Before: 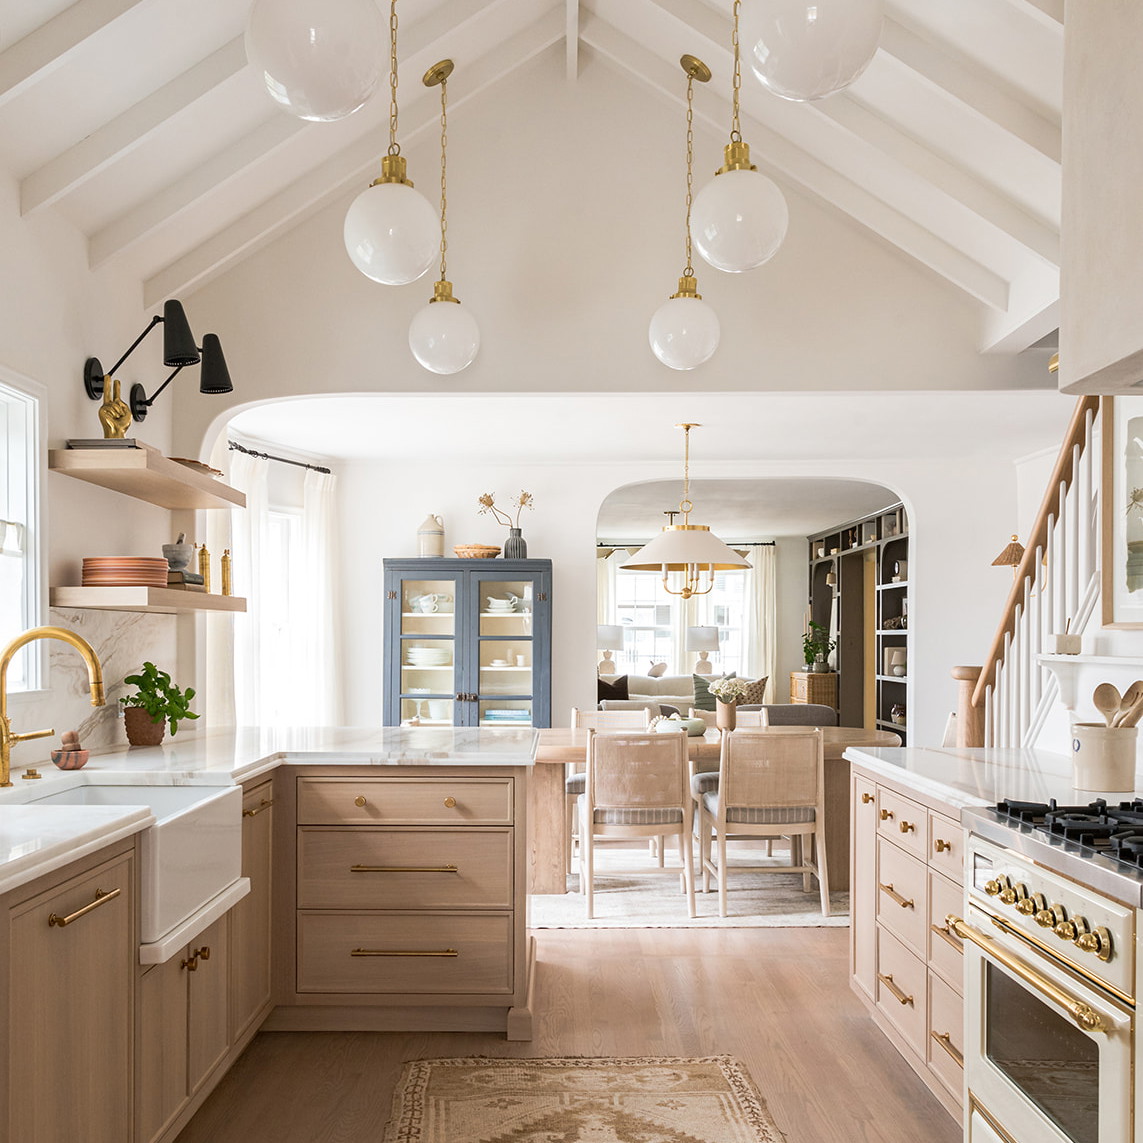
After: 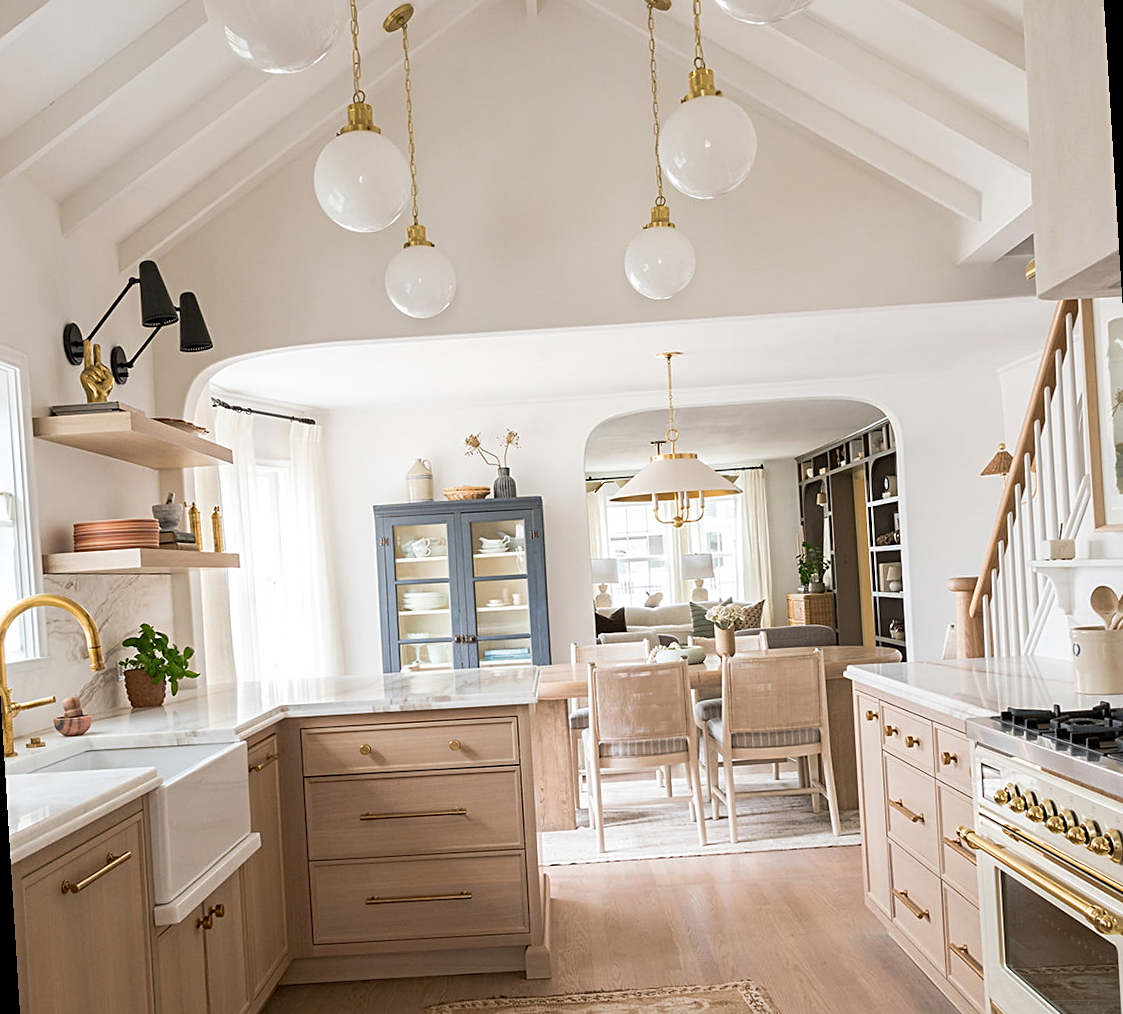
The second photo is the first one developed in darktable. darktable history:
rotate and perspective: rotation -3.52°, crop left 0.036, crop right 0.964, crop top 0.081, crop bottom 0.919
white balance: emerald 1
sharpen: radius 2.529, amount 0.323
